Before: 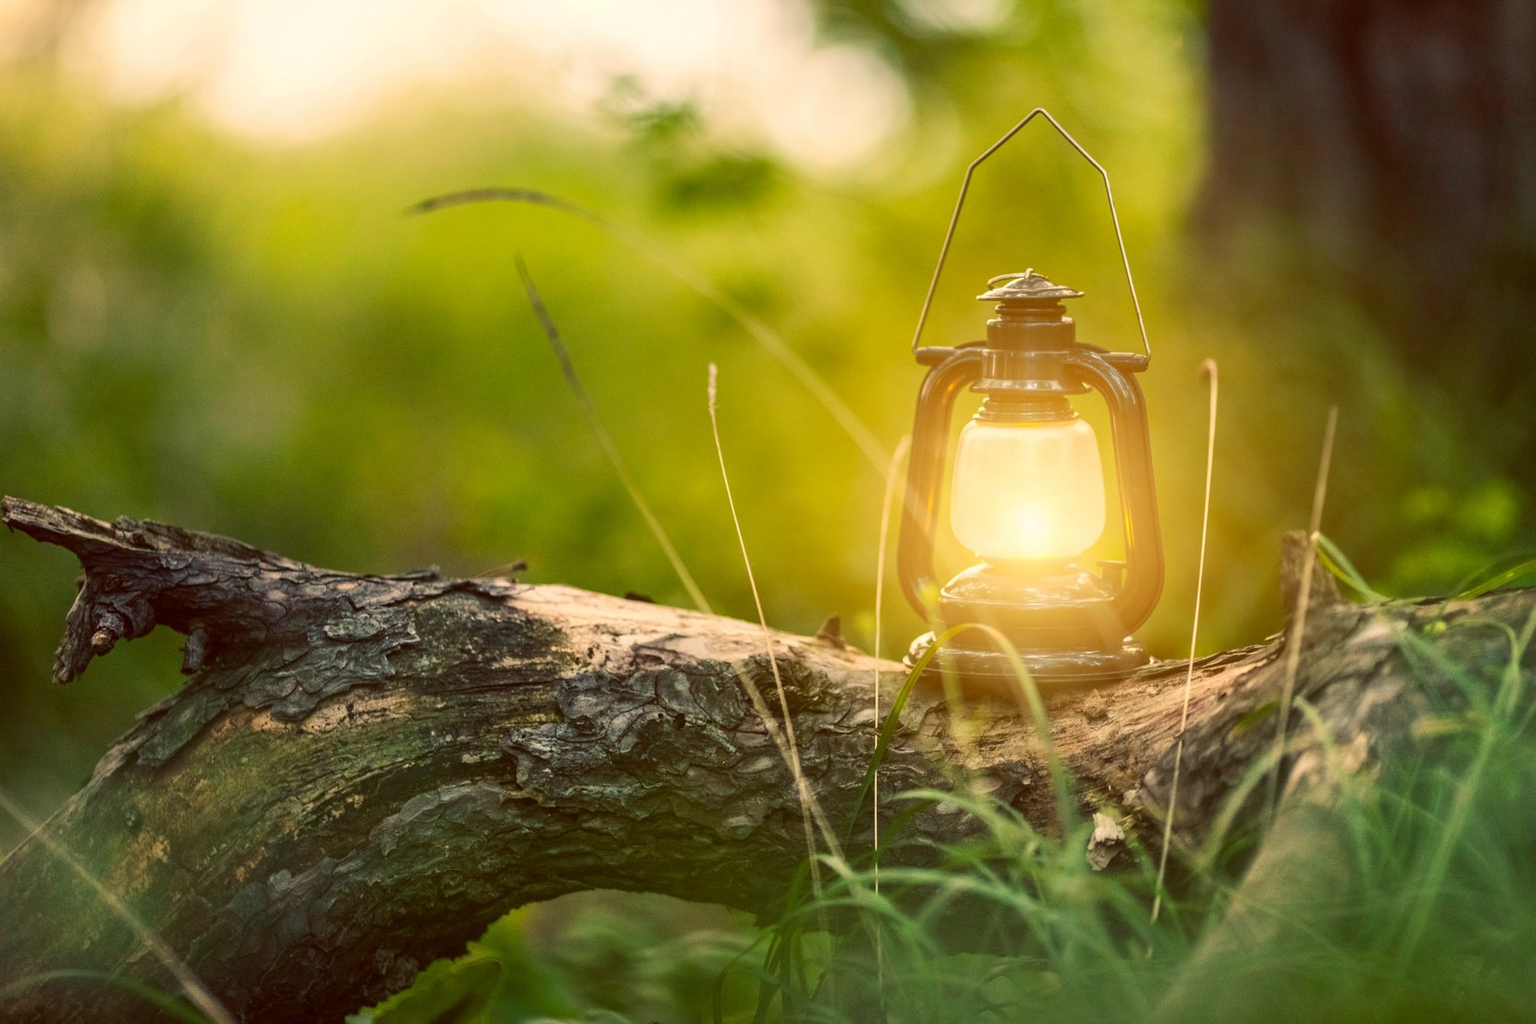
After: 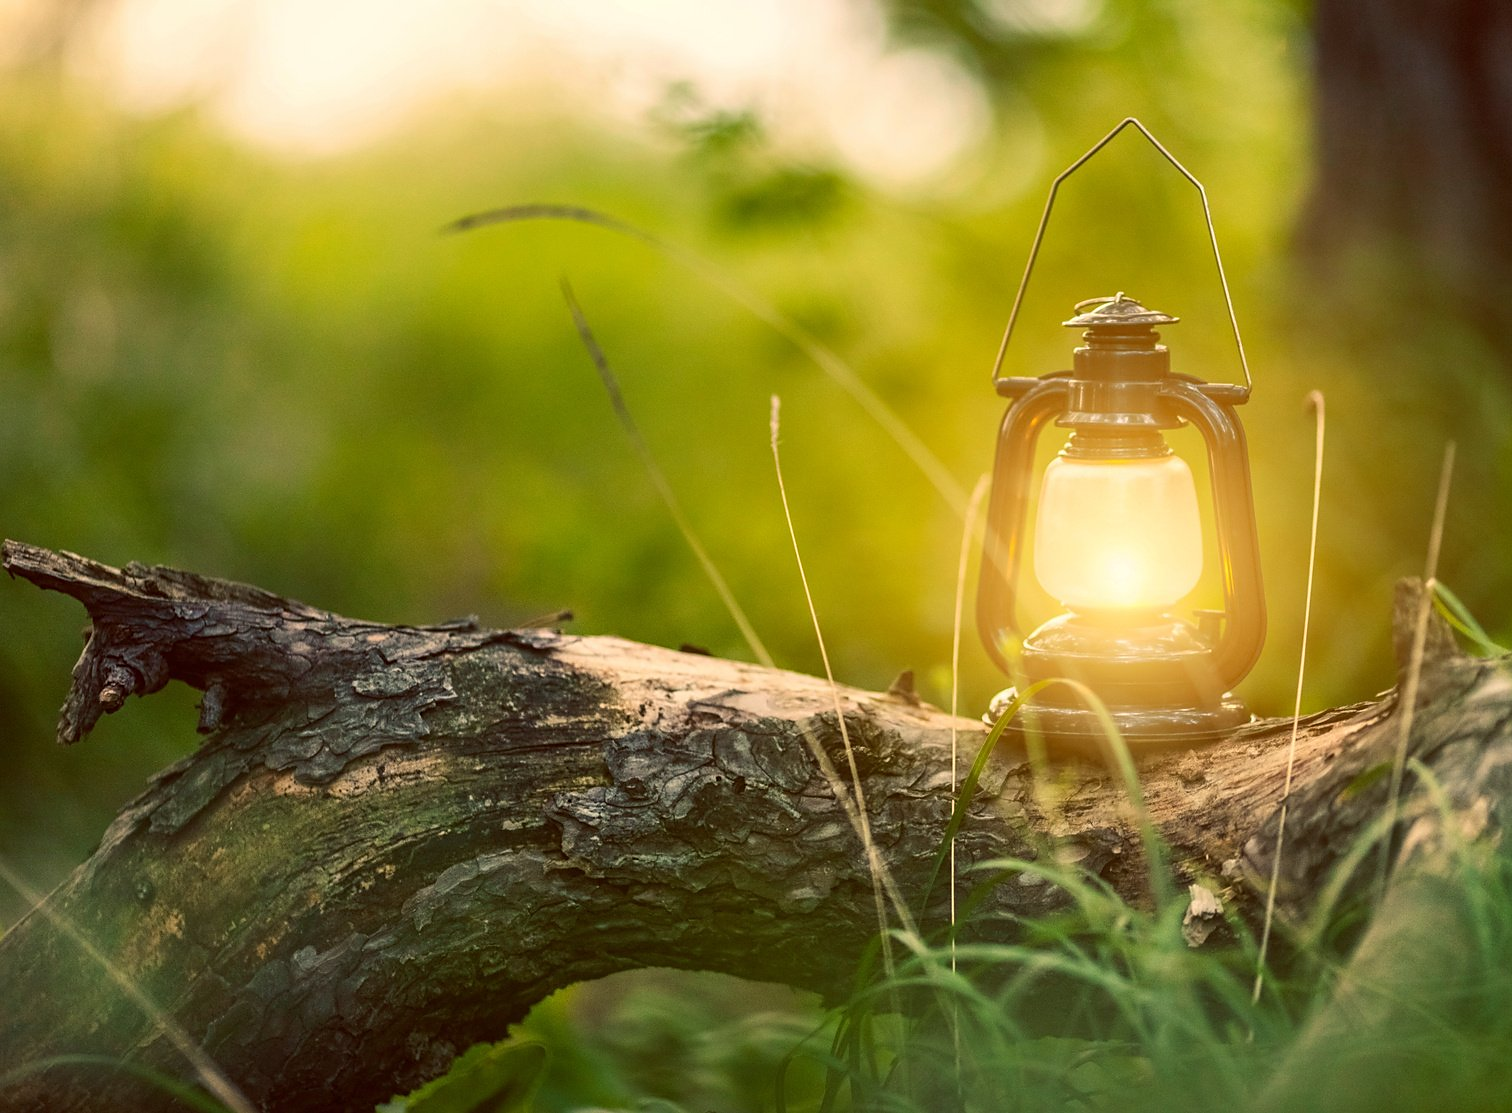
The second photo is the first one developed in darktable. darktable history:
crop: right 9.509%, bottom 0.031%
sharpen: radius 1.559, amount 0.373, threshold 1.271
